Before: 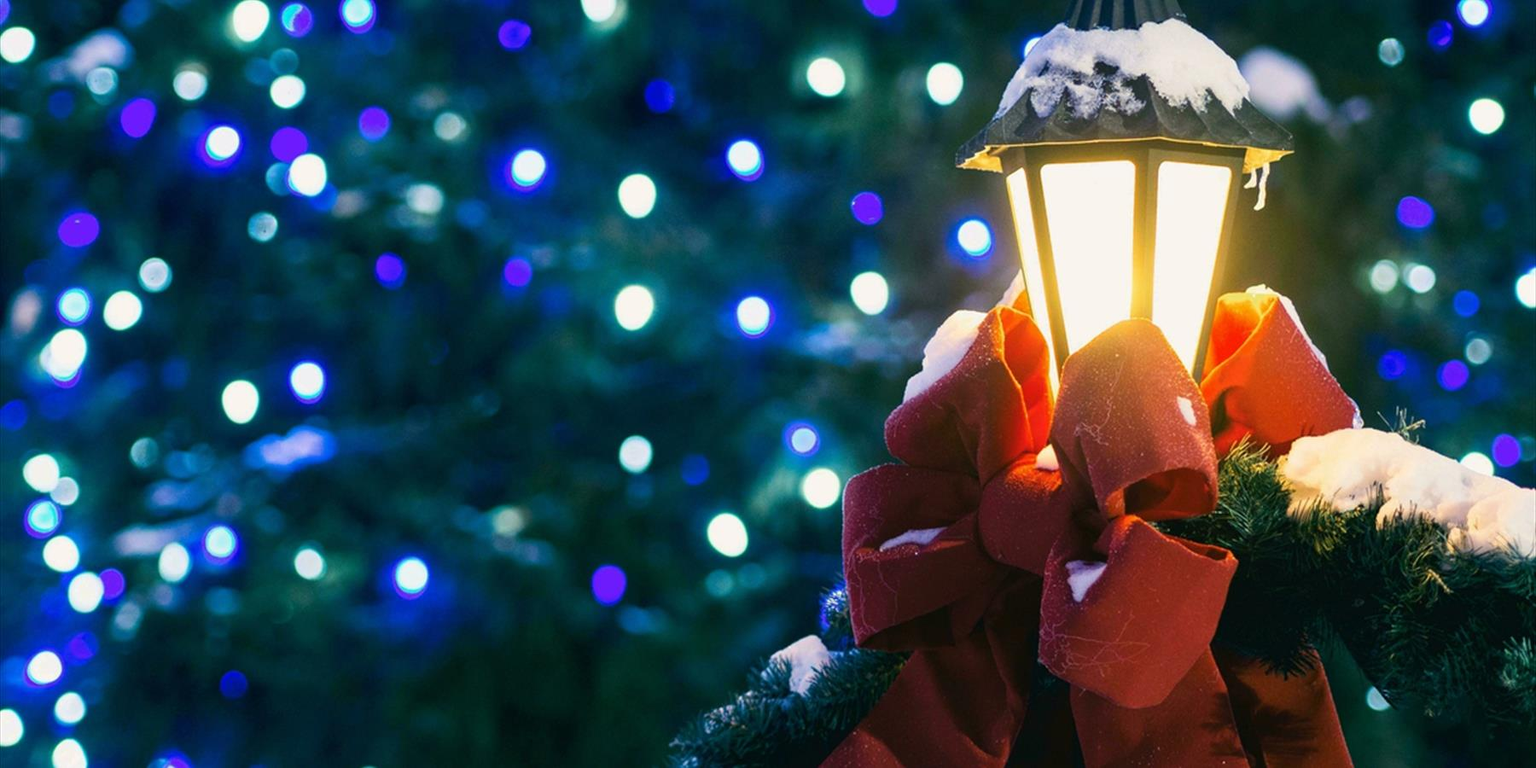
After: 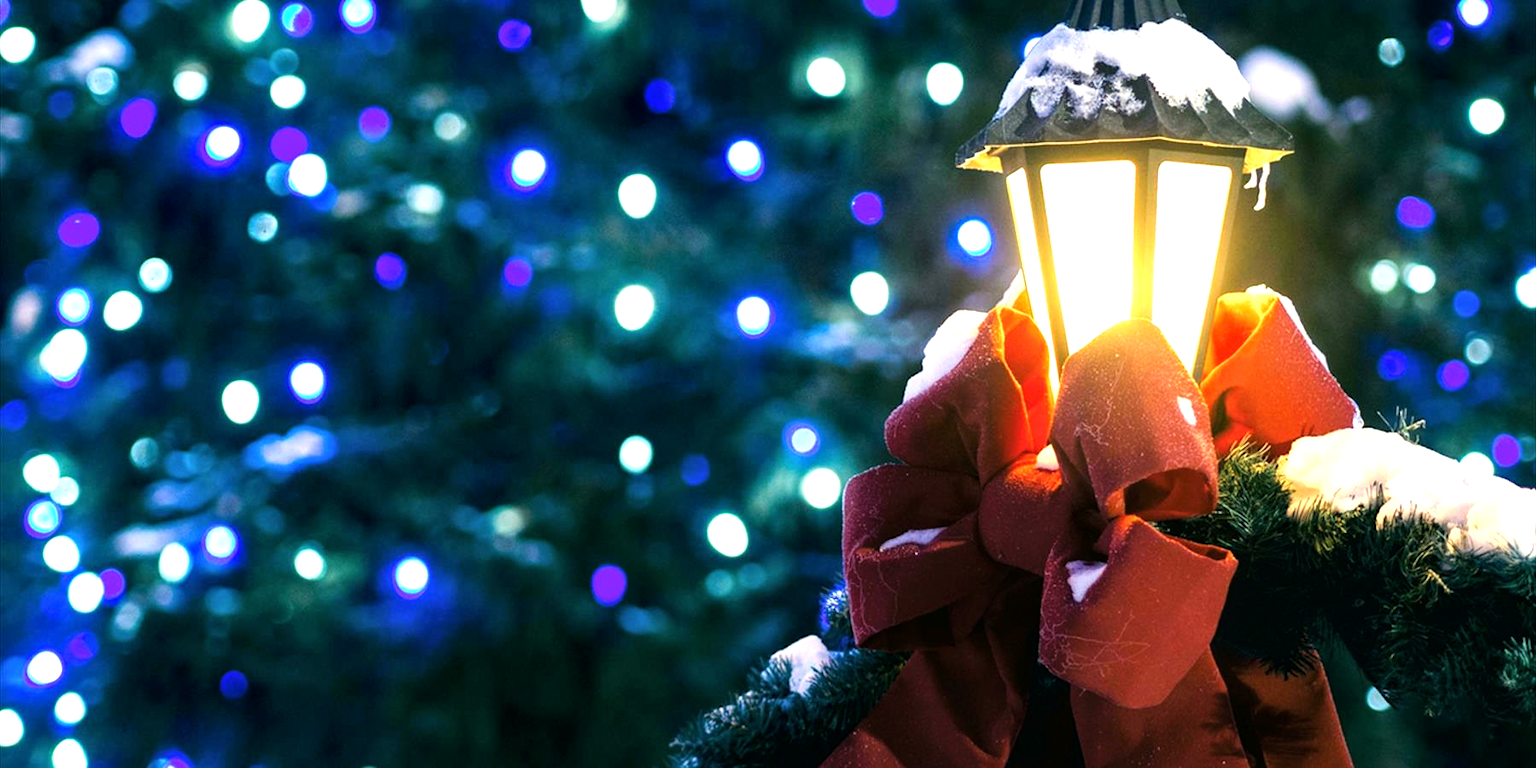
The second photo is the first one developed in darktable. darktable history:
local contrast: highlights 102%, shadows 100%, detail 120%, midtone range 0.2
tone equalizer: -8 EV -0.735 EV, -7 EV -0.689 EV, -6 EV -0.598 EV, -5 EV -0.402 EV, -3 EV 0.37 EV, -2 EV 0.6 EV, -1 EV 0.679 EV, +0 EV 0.763 EV
